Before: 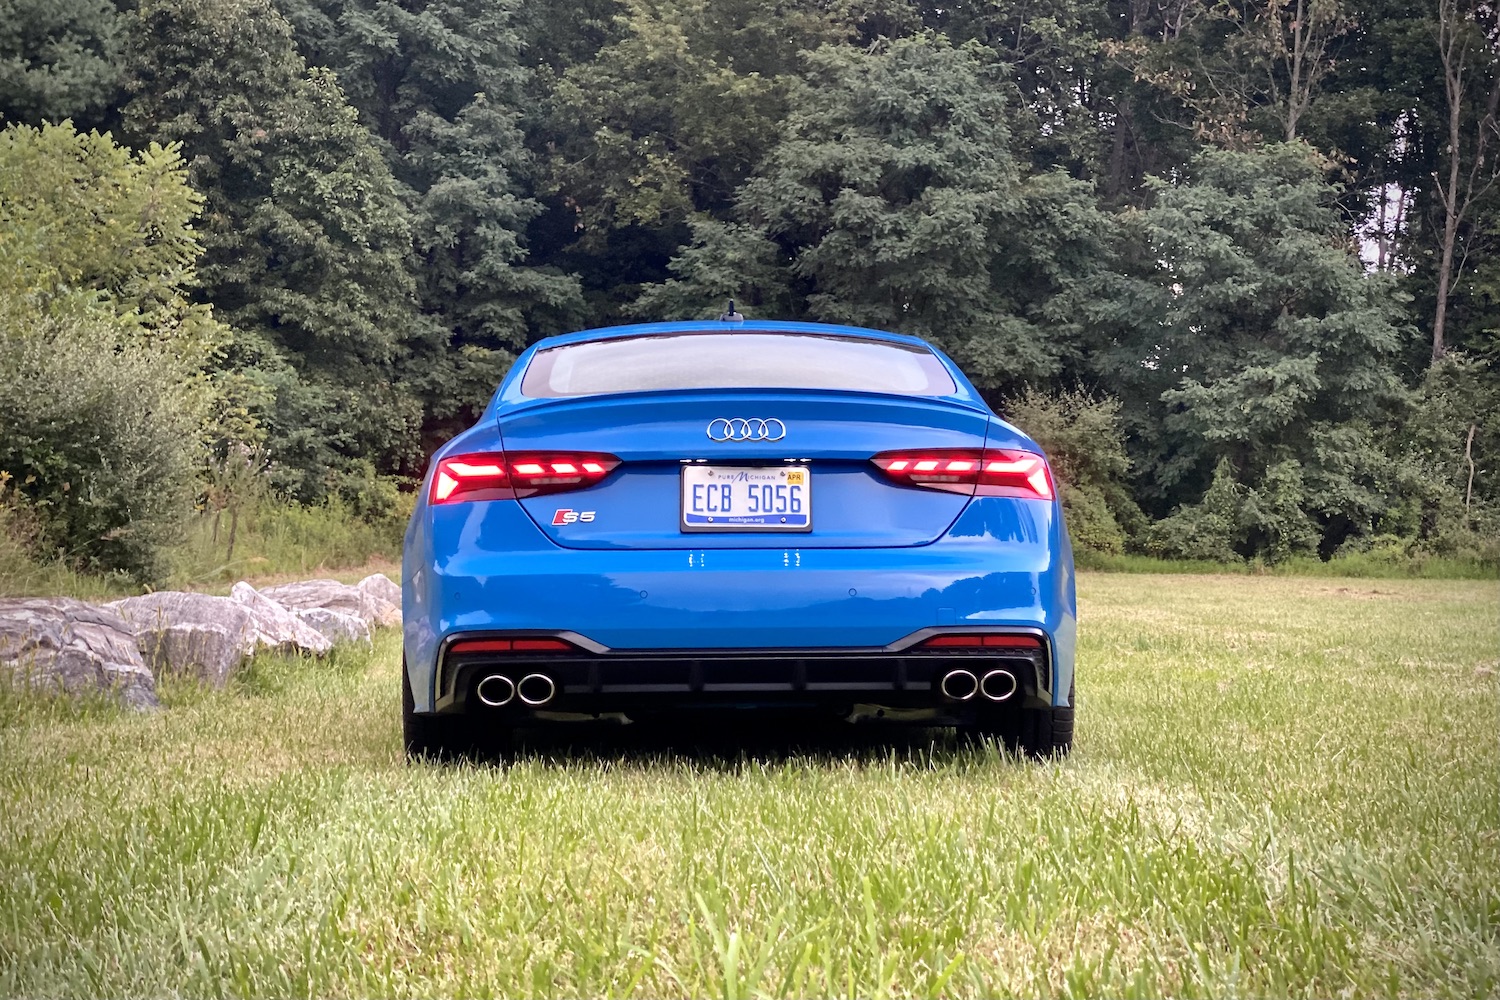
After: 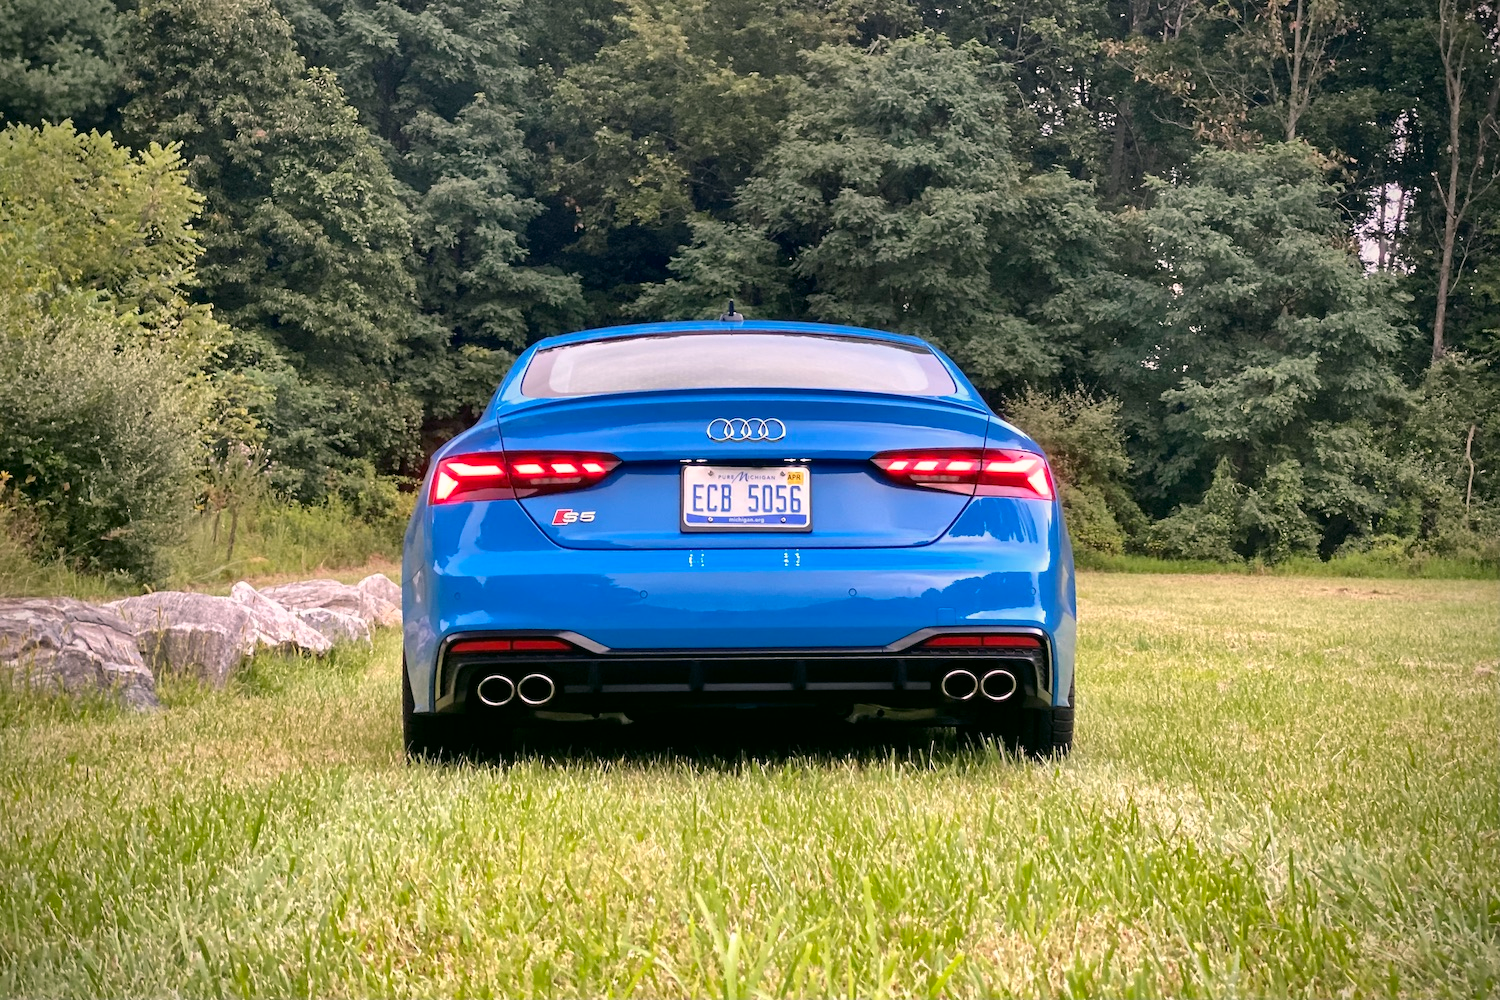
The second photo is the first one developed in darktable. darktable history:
local contrast: mode bilateral grid, contrast 10, coarseness 26, detail 115%, midtone range 0.2
color correction: highlights a* 4.63, highlights b* 4.93, shadows a* -6.96, shadows b* 5.06
